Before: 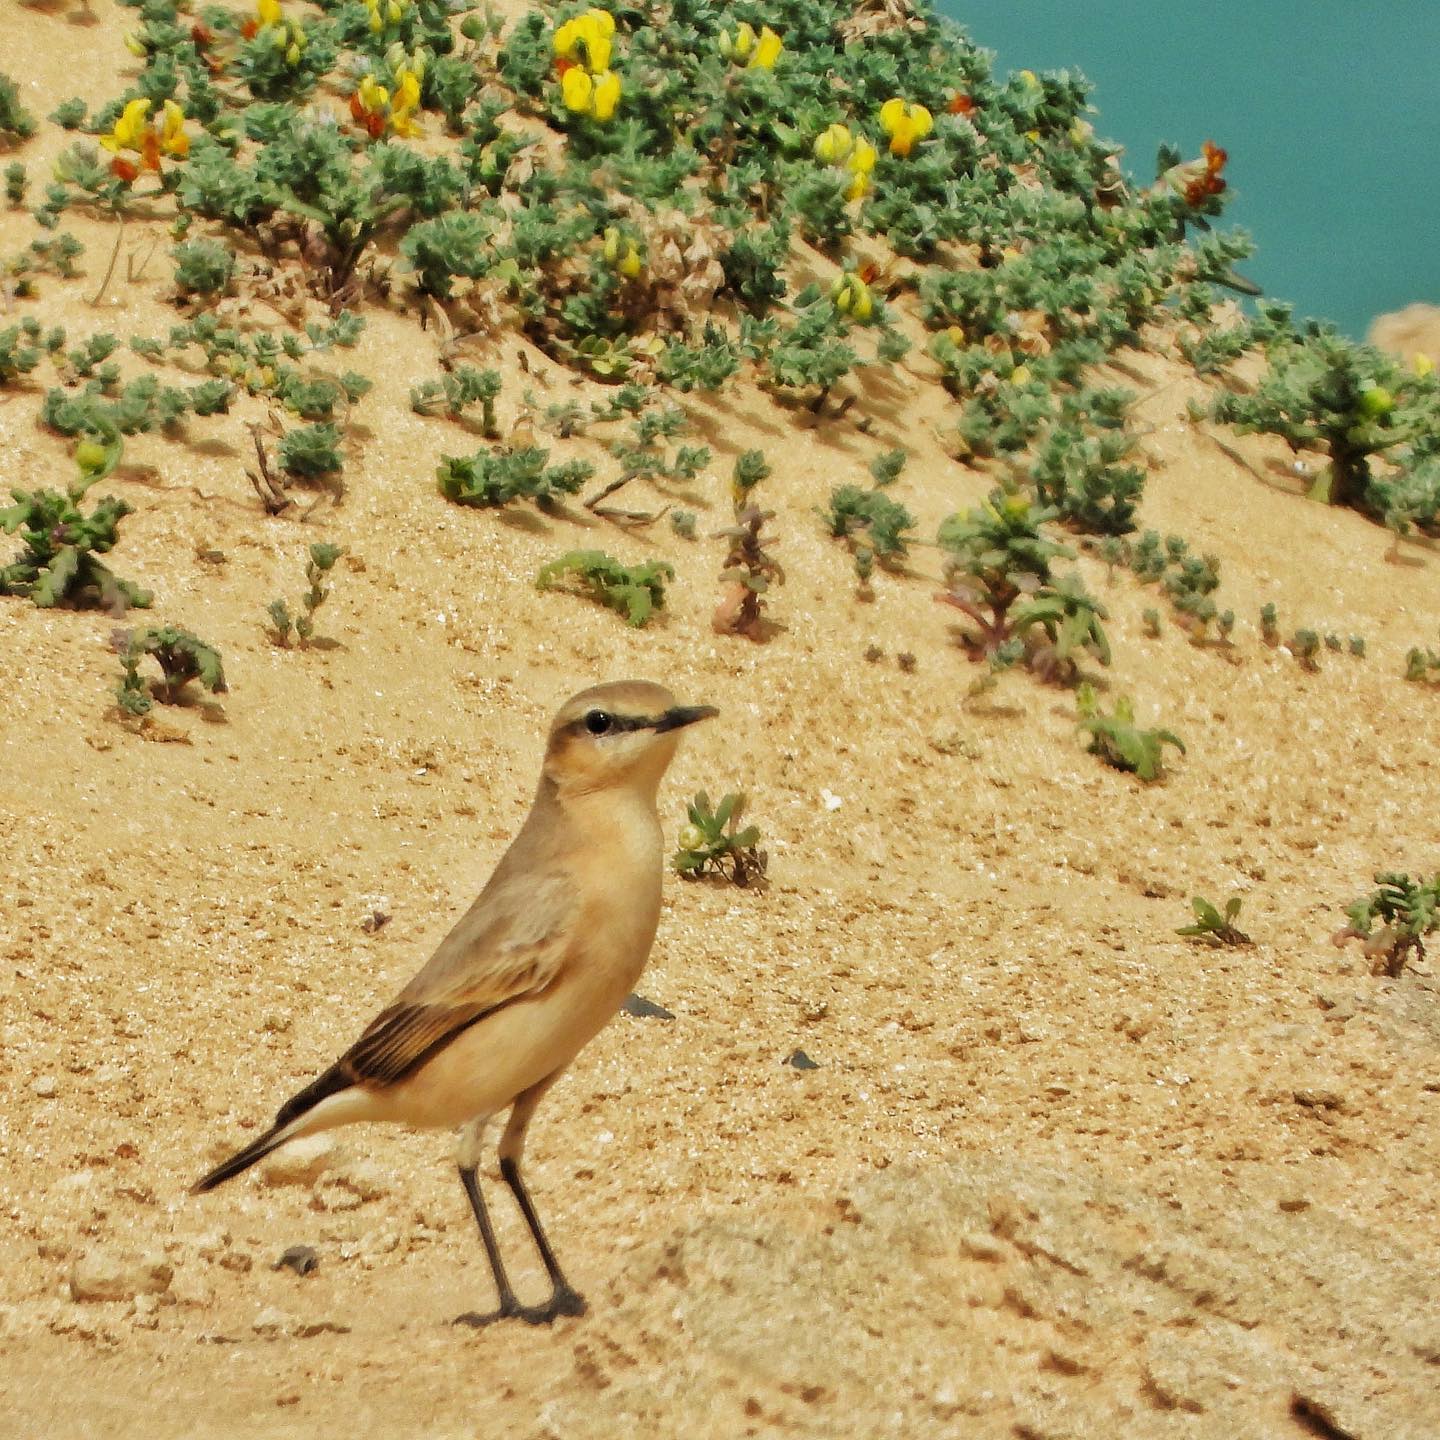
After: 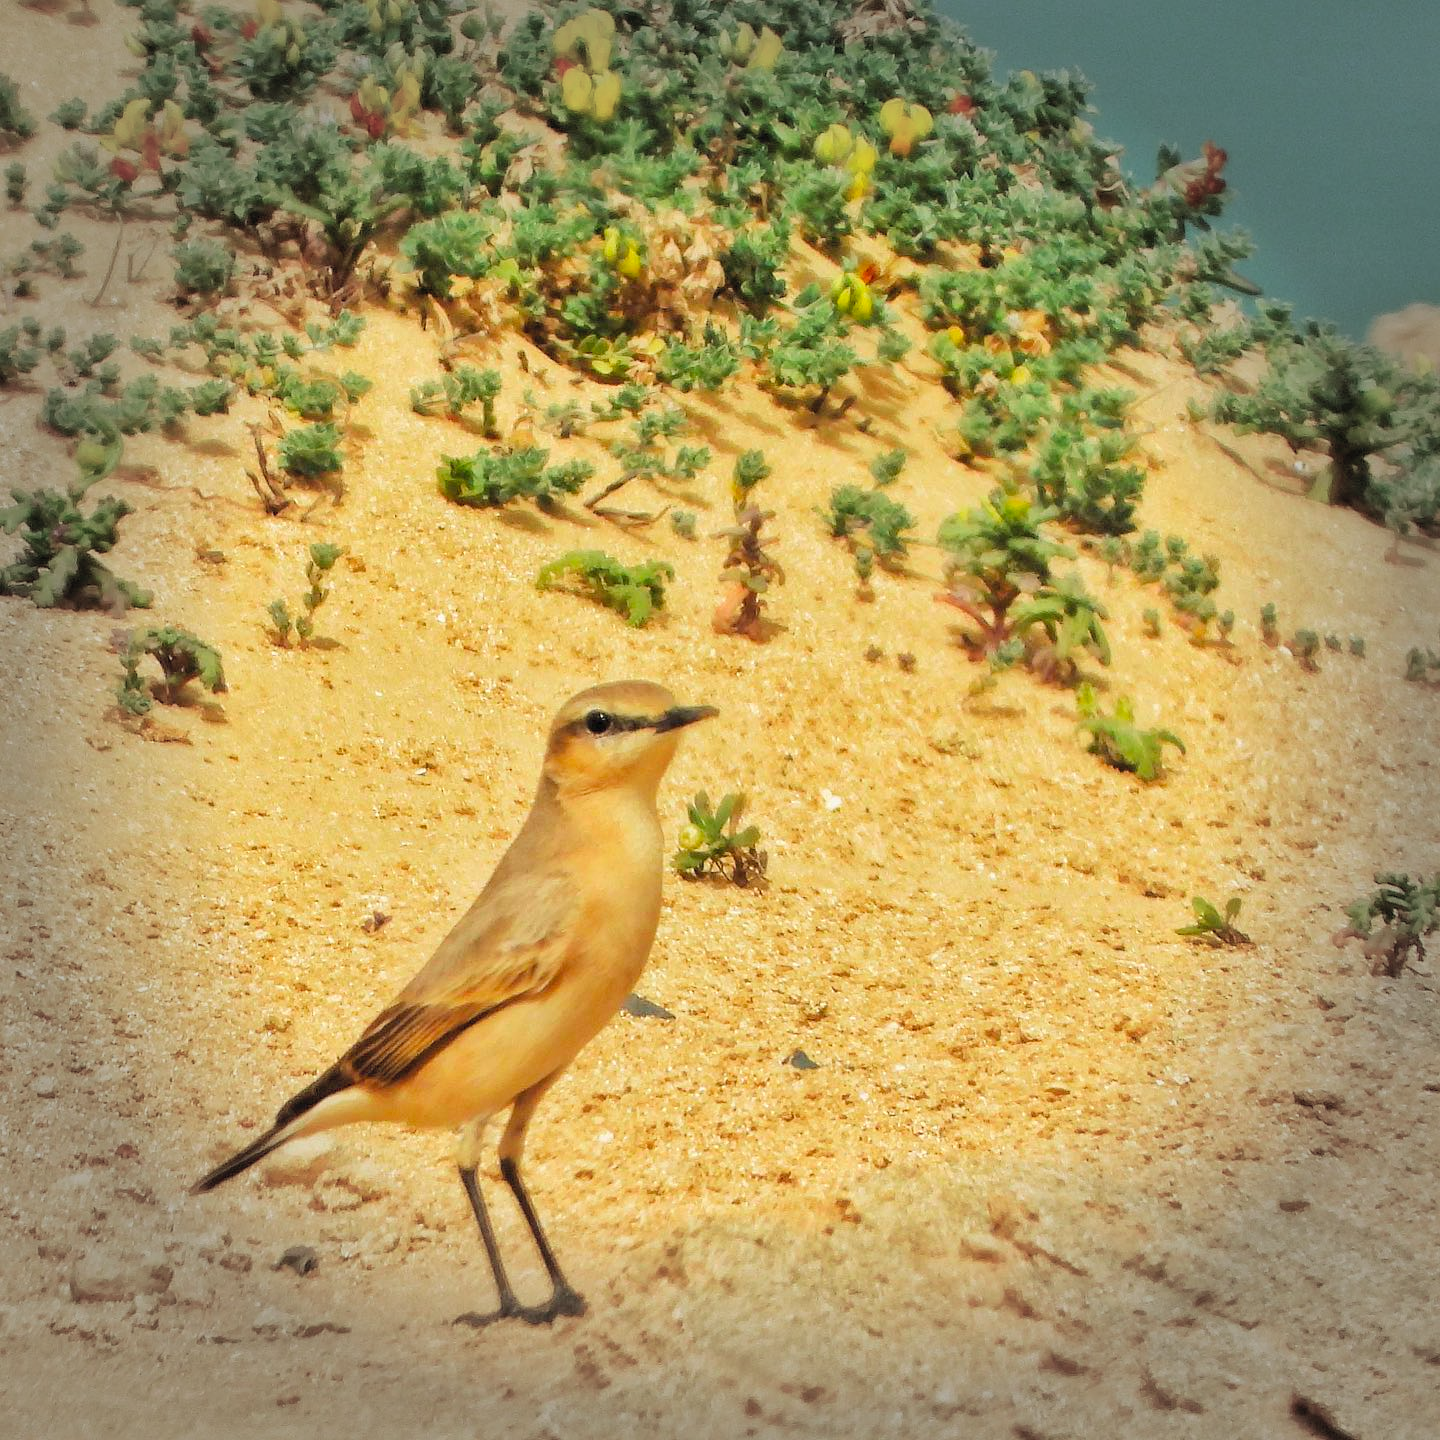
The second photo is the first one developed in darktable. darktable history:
vignetting: fall-off start 68.12%, fall-off radius 29.59%, width/height ratio 0.995, shape 0.84, unbound false
contrast brightness saturation: contrast 0.069, brightness 0.175, saturation 0.398
